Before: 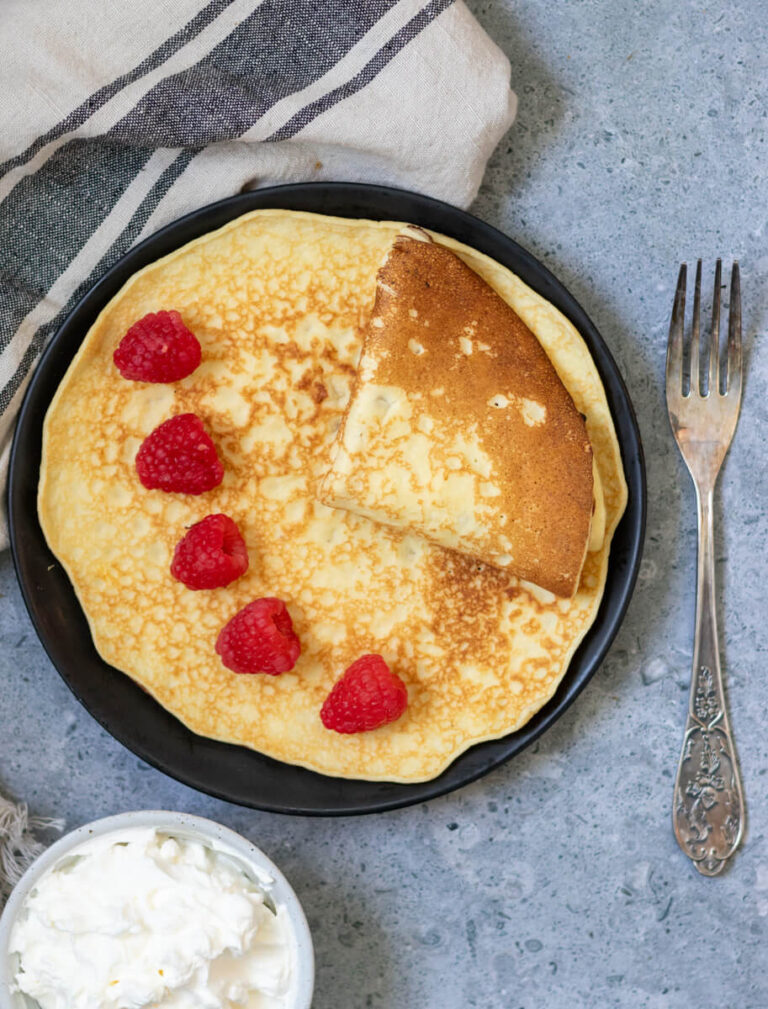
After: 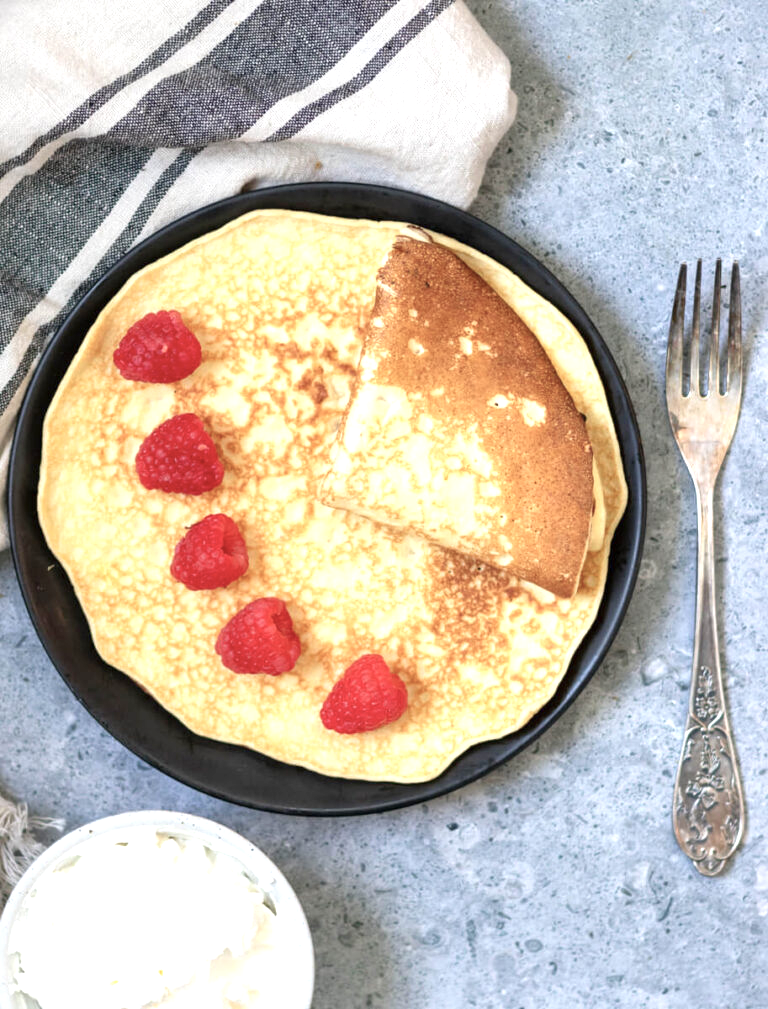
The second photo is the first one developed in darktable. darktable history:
color balance rgb: perceptual saturation grading › global saturation -32.239%, perceptual brilliance grading › global brilliance 11.108%, global vibrance 11.303%
local contrast: mode bilateral grid, contrast 19, coarseness 49, detail 121%, midtone range 0.2
levels: levels [0, 0.435, 0.917]
contrast equalizer: octaves 7, y [[0.5 ×6], [0.5 ×6], [0.975, 0.964, 0.925, 0.865, 0.793, 0.721], [0 ×6], [0 ×6]]
